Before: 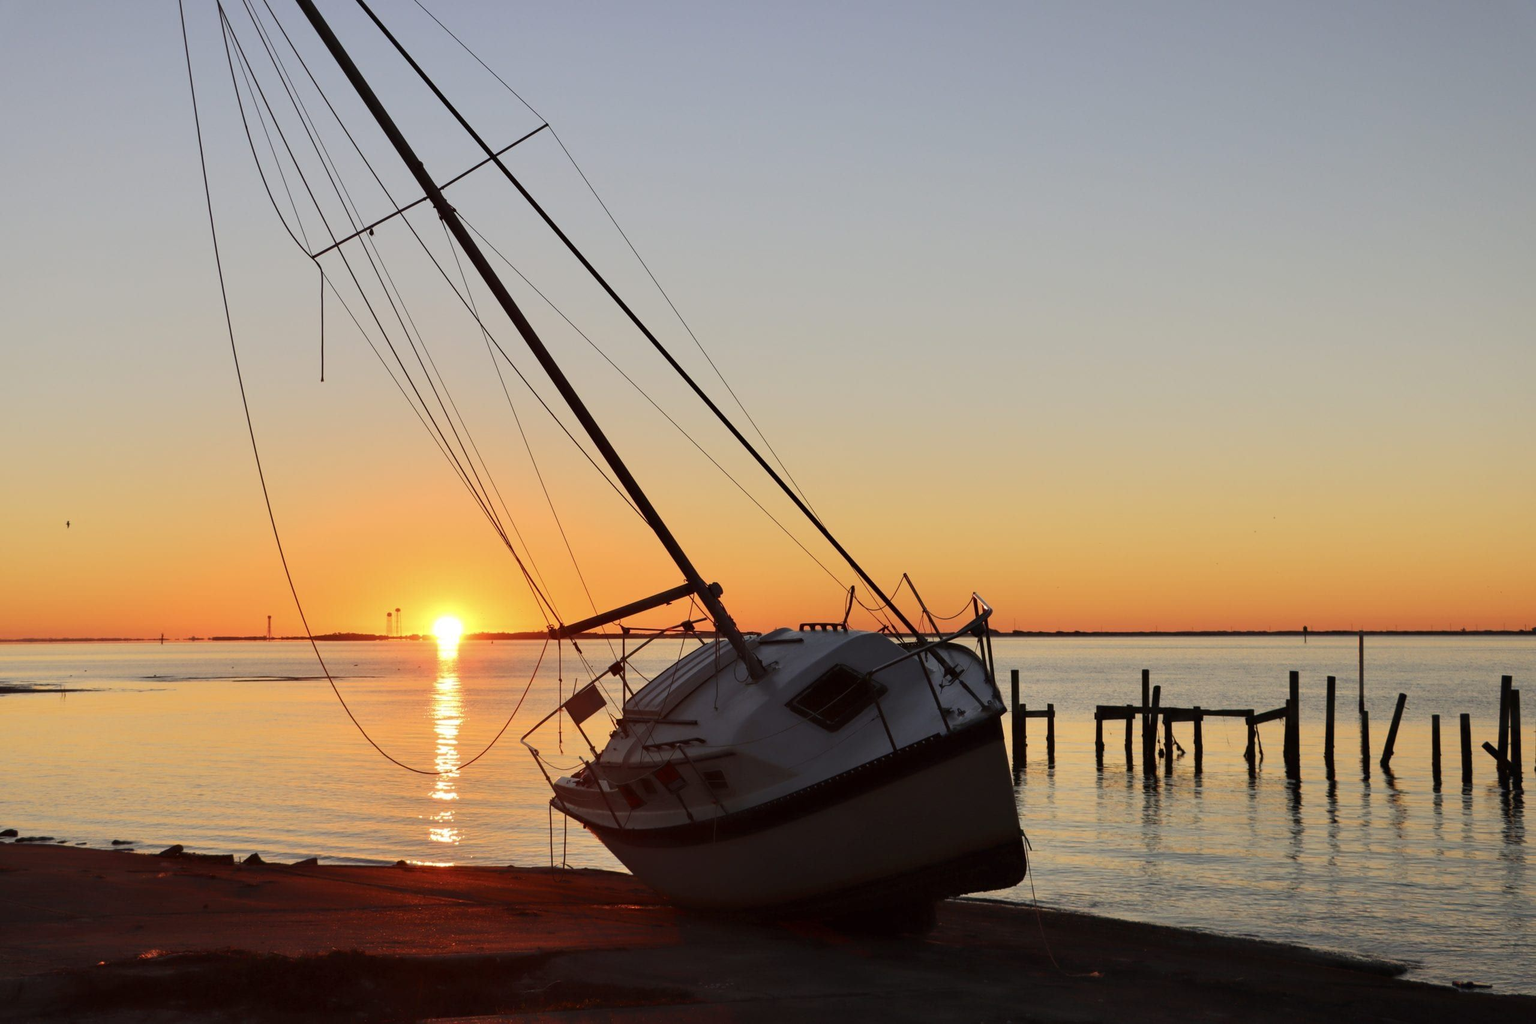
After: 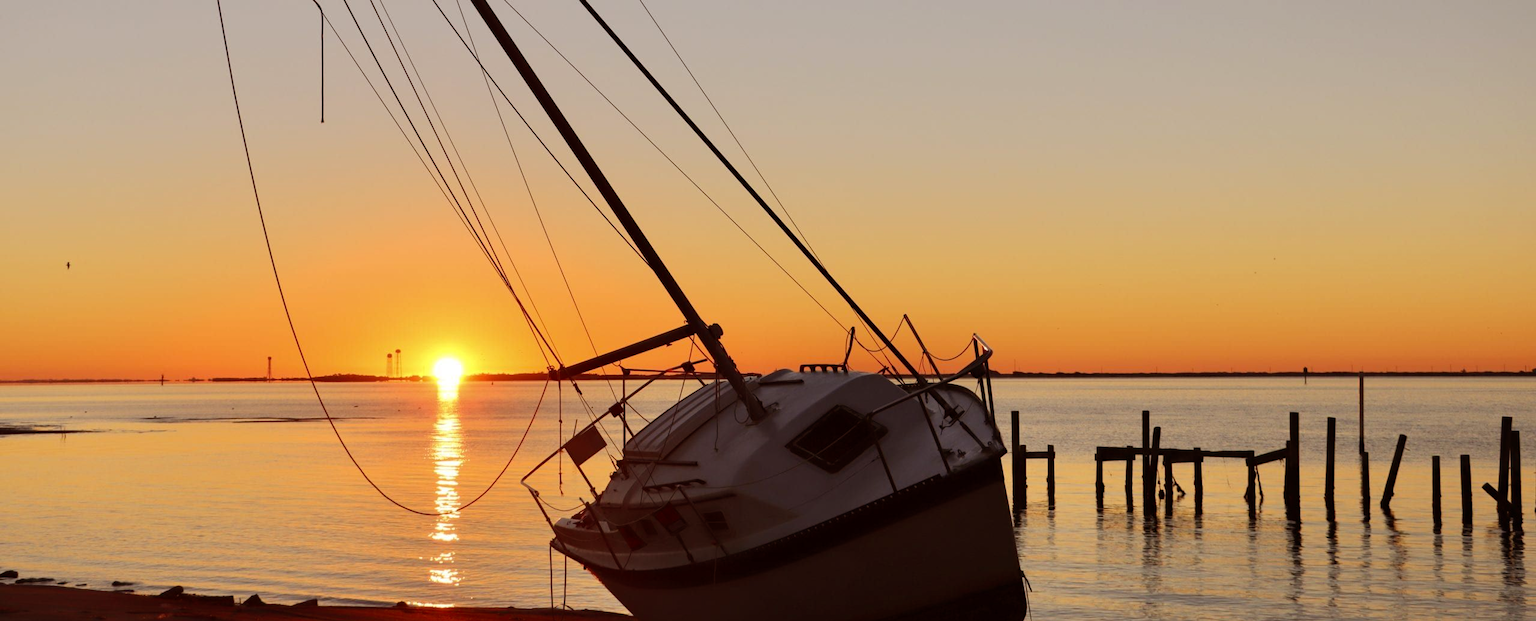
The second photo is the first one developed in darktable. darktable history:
crop and rotate: top 25.357%, bottom 13.942%
white balance: emerald 1
rgb levels: mode RGB, independent channels, levels [[0, 0.5, 1], [0, 0.521, 1], [0, 0.536, 1]]
